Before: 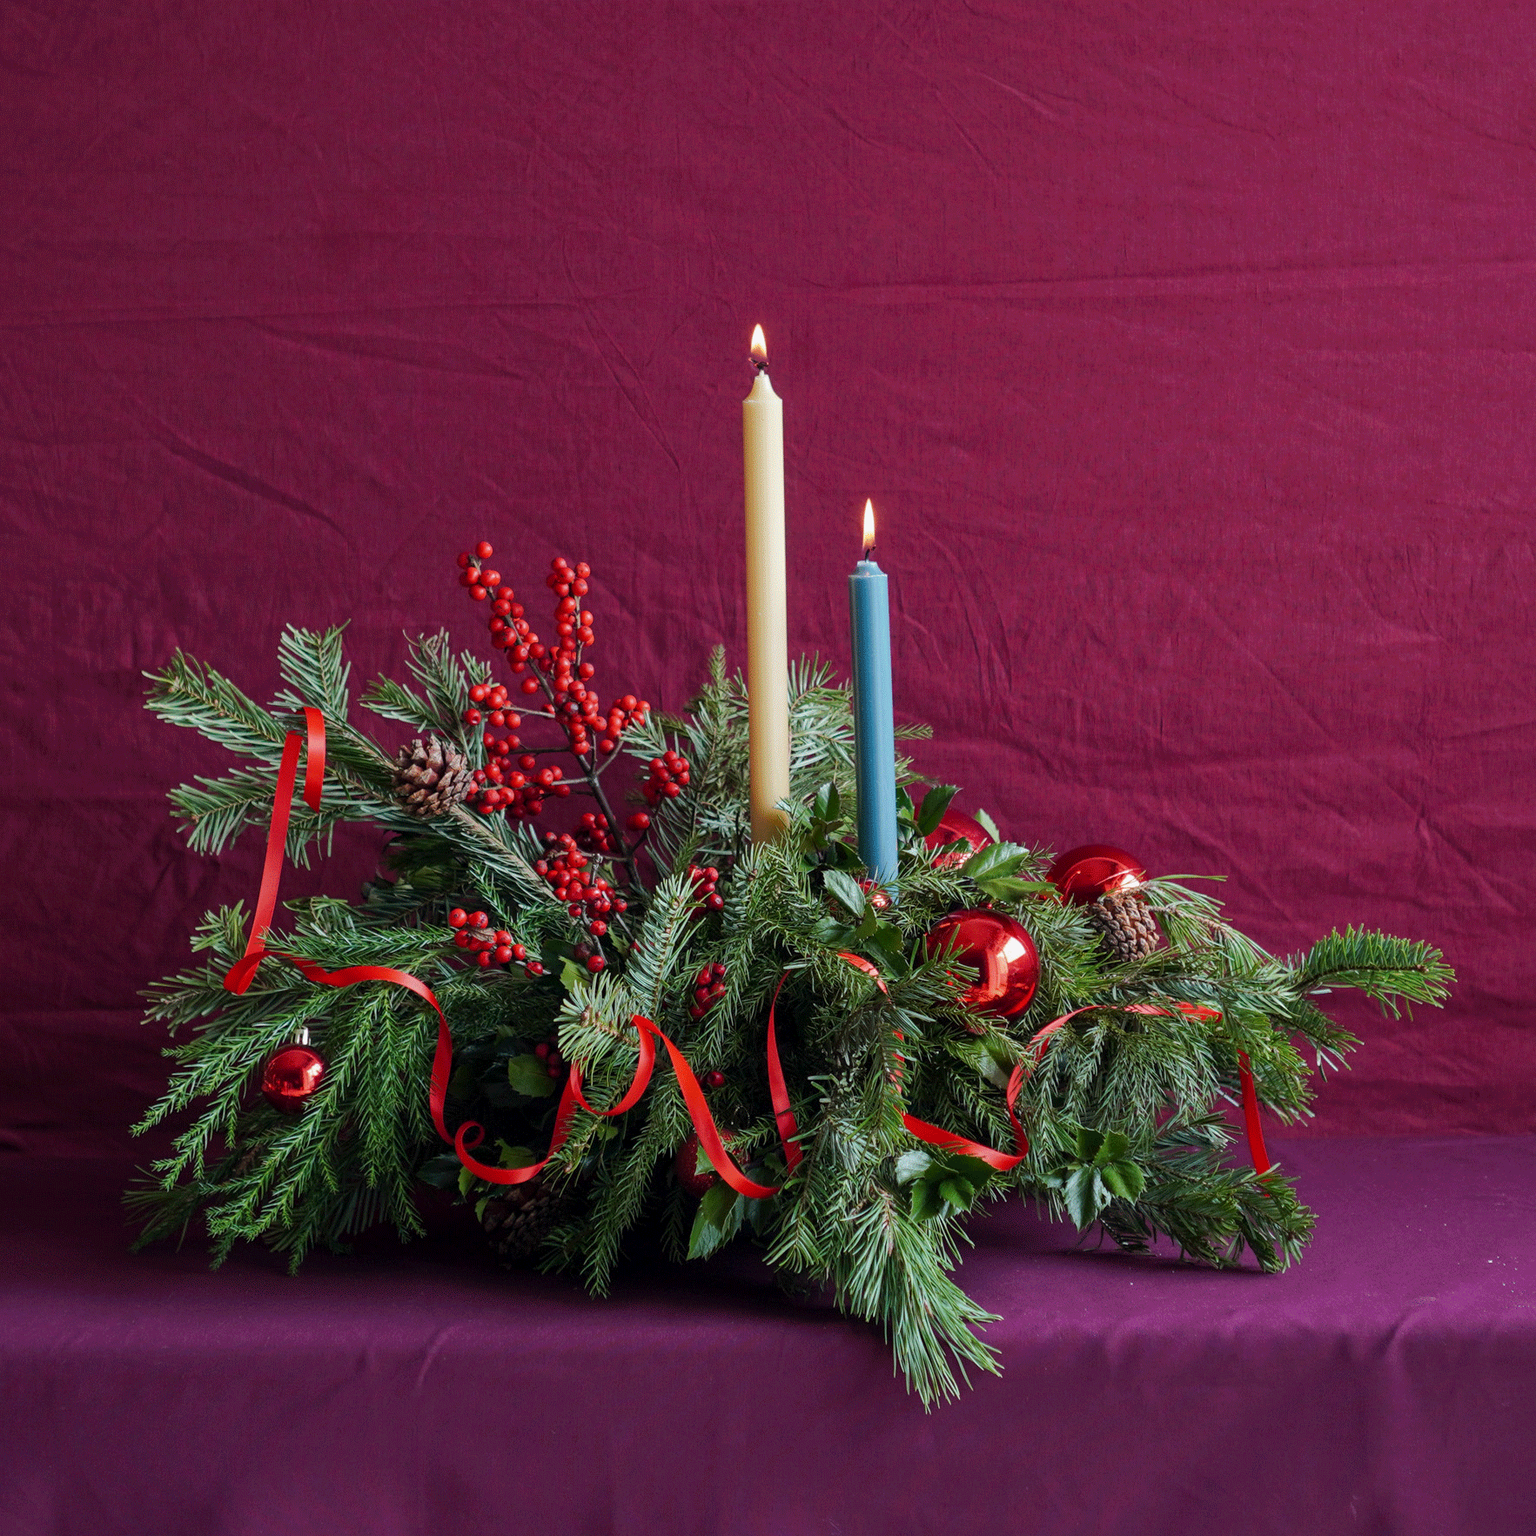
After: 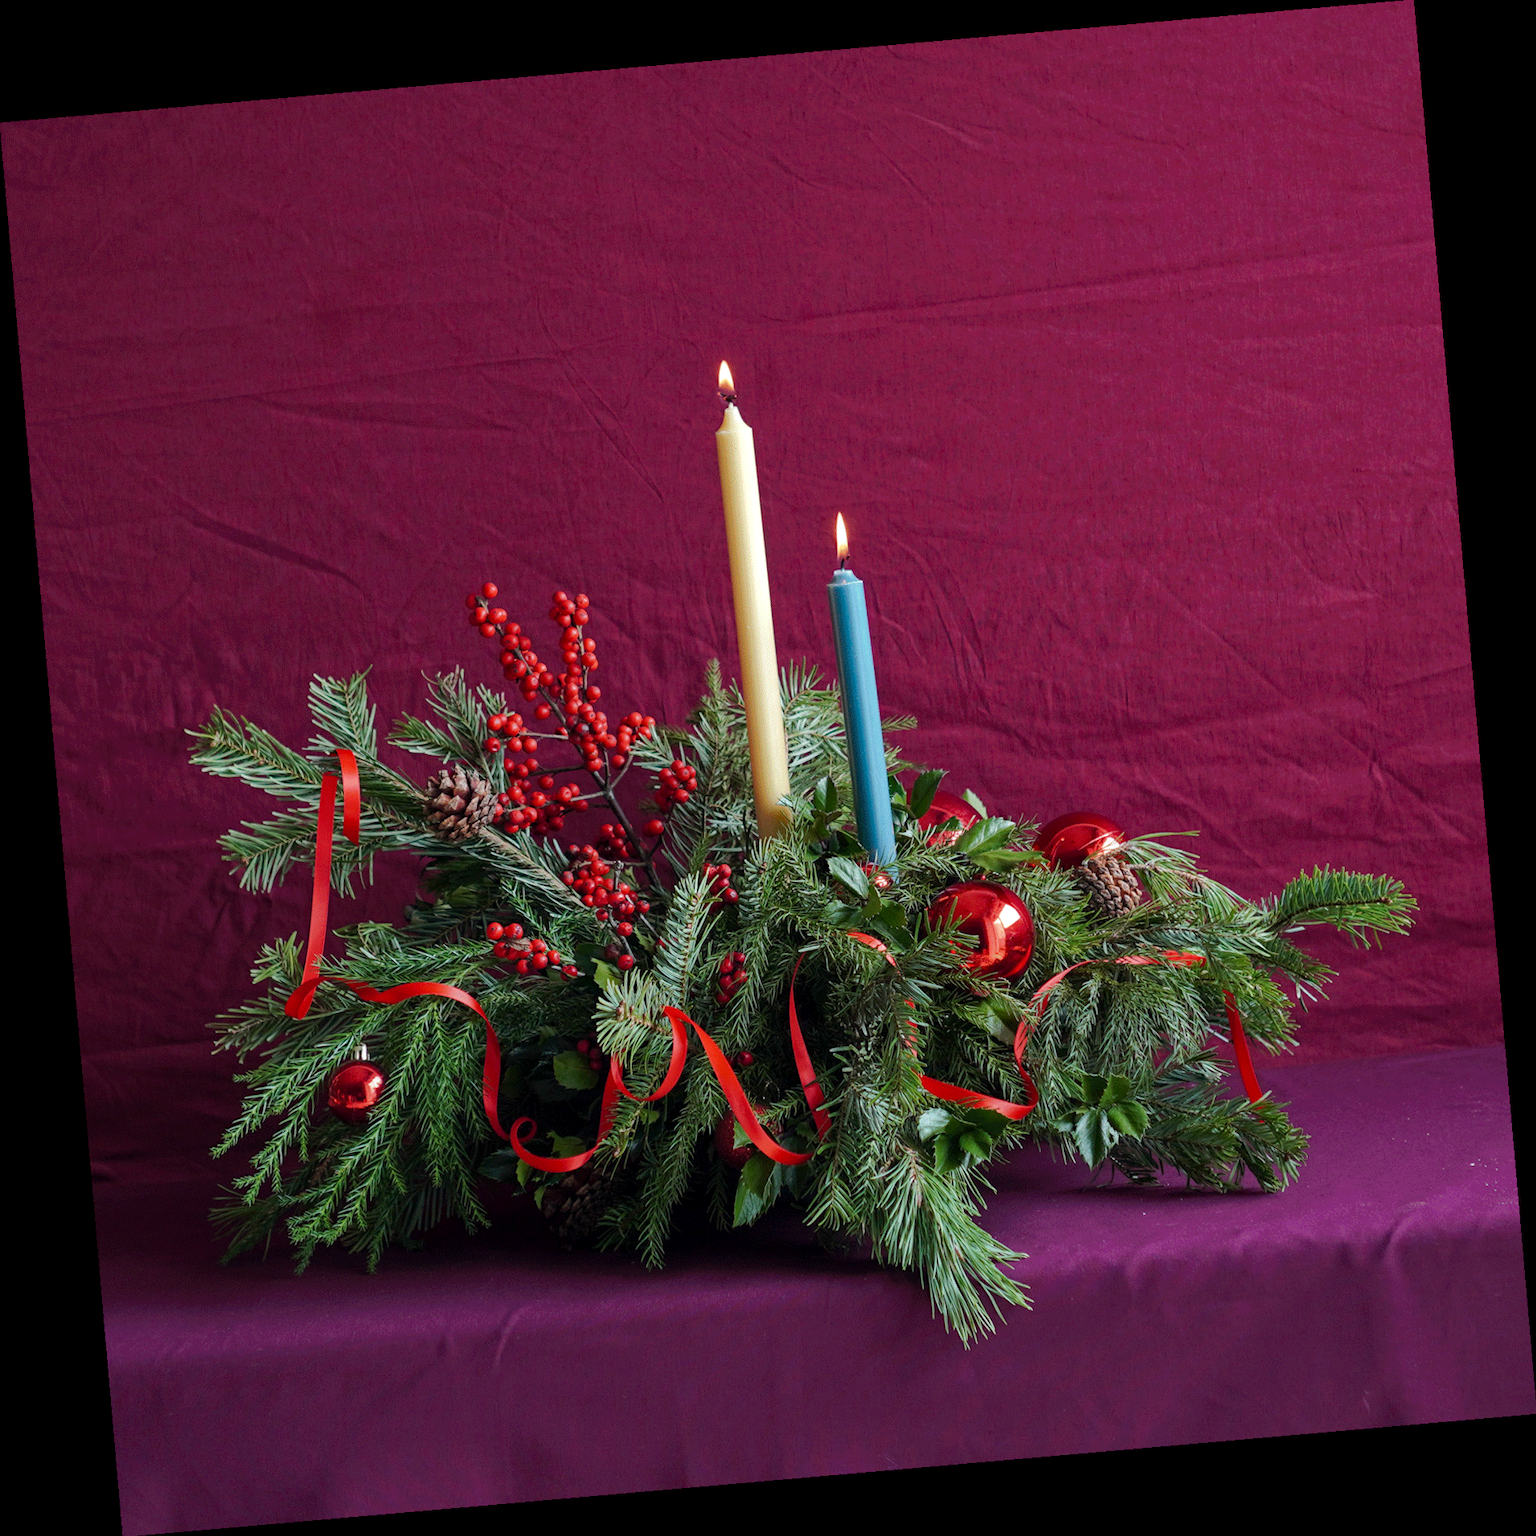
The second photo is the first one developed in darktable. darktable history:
haze removal: compatibility mode true, adaptive false
rotate and perspective: rotation -4.98°, automatic cropping off
